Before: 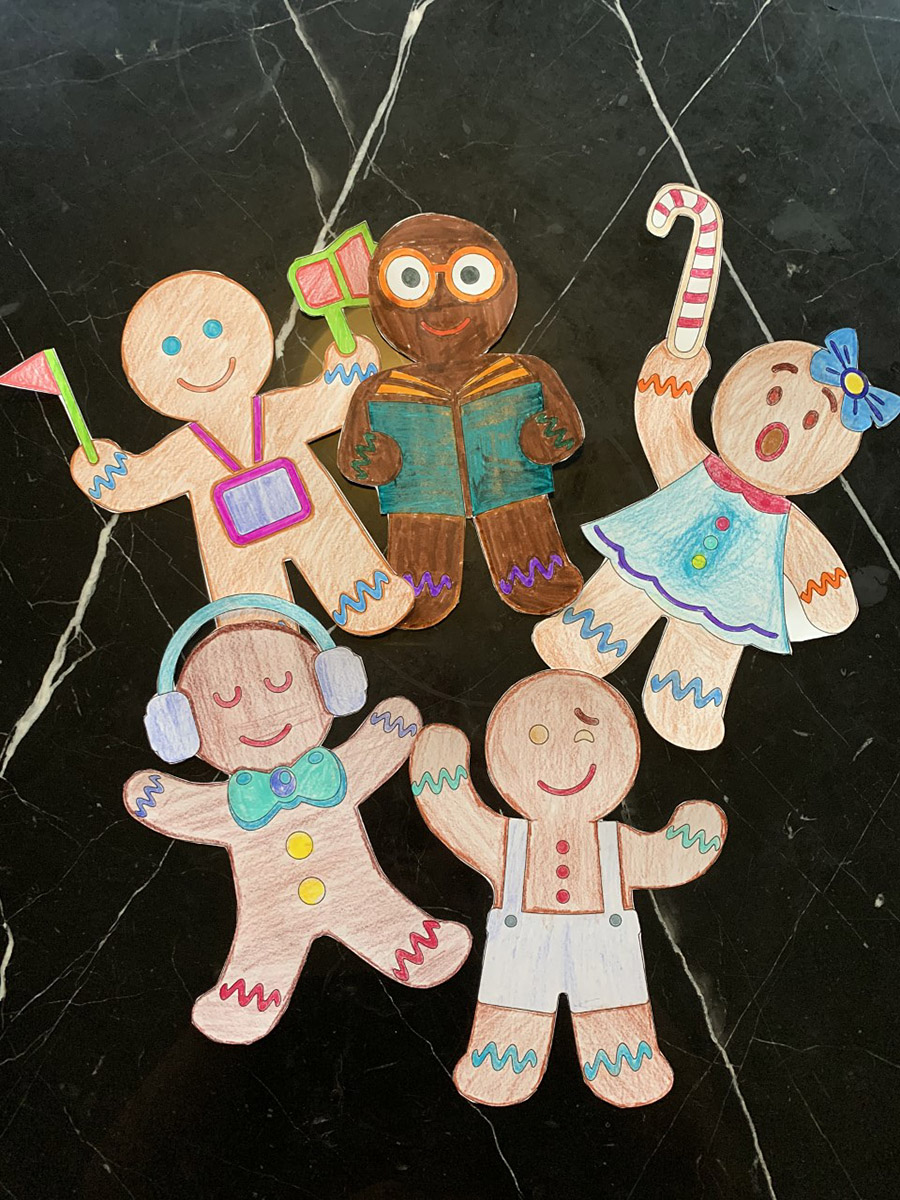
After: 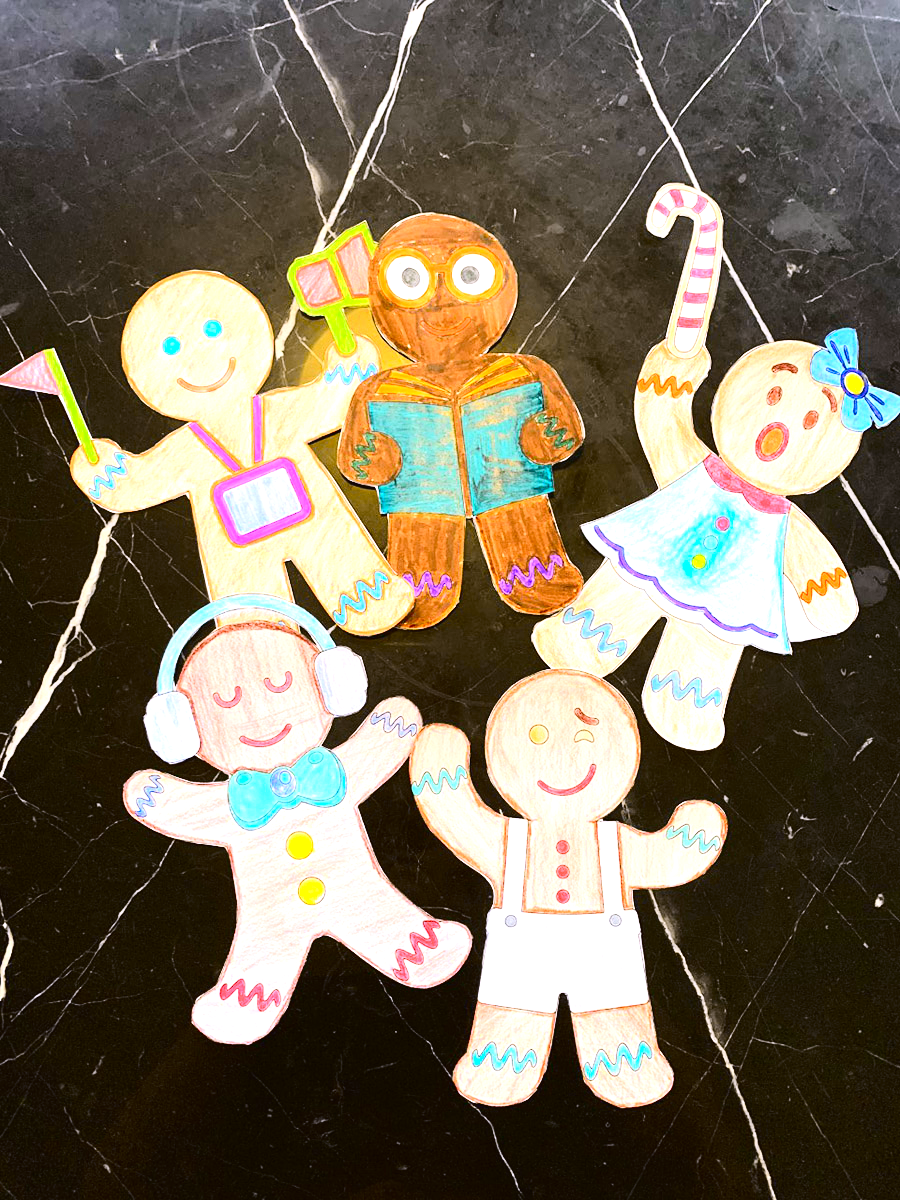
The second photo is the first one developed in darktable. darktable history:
white balance: red 1.066, blue 1.119
tone curve: curves: ch0 [(0.003, 0.023) (0.071, 0.052) (0.236, 0.197) (0.466, 0.557) (0.631, 0.764) (0.806, 0.906) (1, 1)]; ch1 [(0, 0) (0.262, 0.227) (0.417, 0.386) (0.469, 0.467) (0.502, 0.51) (0.528, 0.521) (0.573, 0.555) (0.605, 0.621) (0.644, 0.671) (0.686, 0.728) (0.994, 0.987)]; ch2 [(0, 0) (0.262, 0.188) (0.385, 0.353) (0.427, 0.424) (0.495, 0.502) (0.531, 0.555) (0.583, 0.632) (0.644, 0.748) (1, 1)], color space Lab, independent channels, preserve colors none
exposure: exposure 0.999 EV, compensate highlight preservation false
